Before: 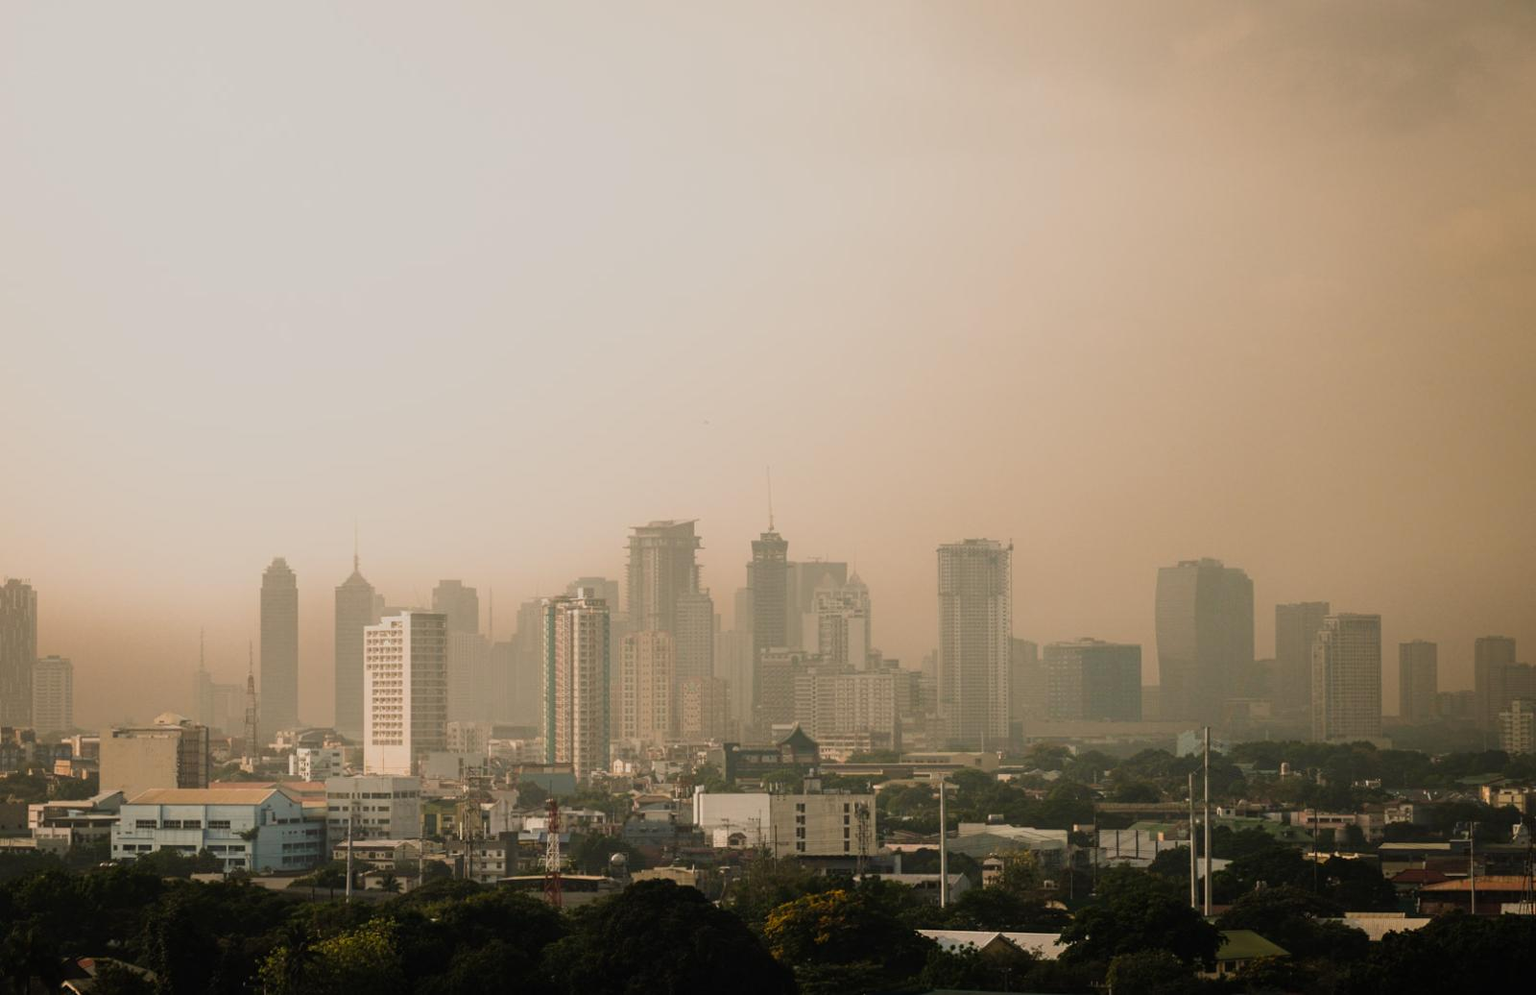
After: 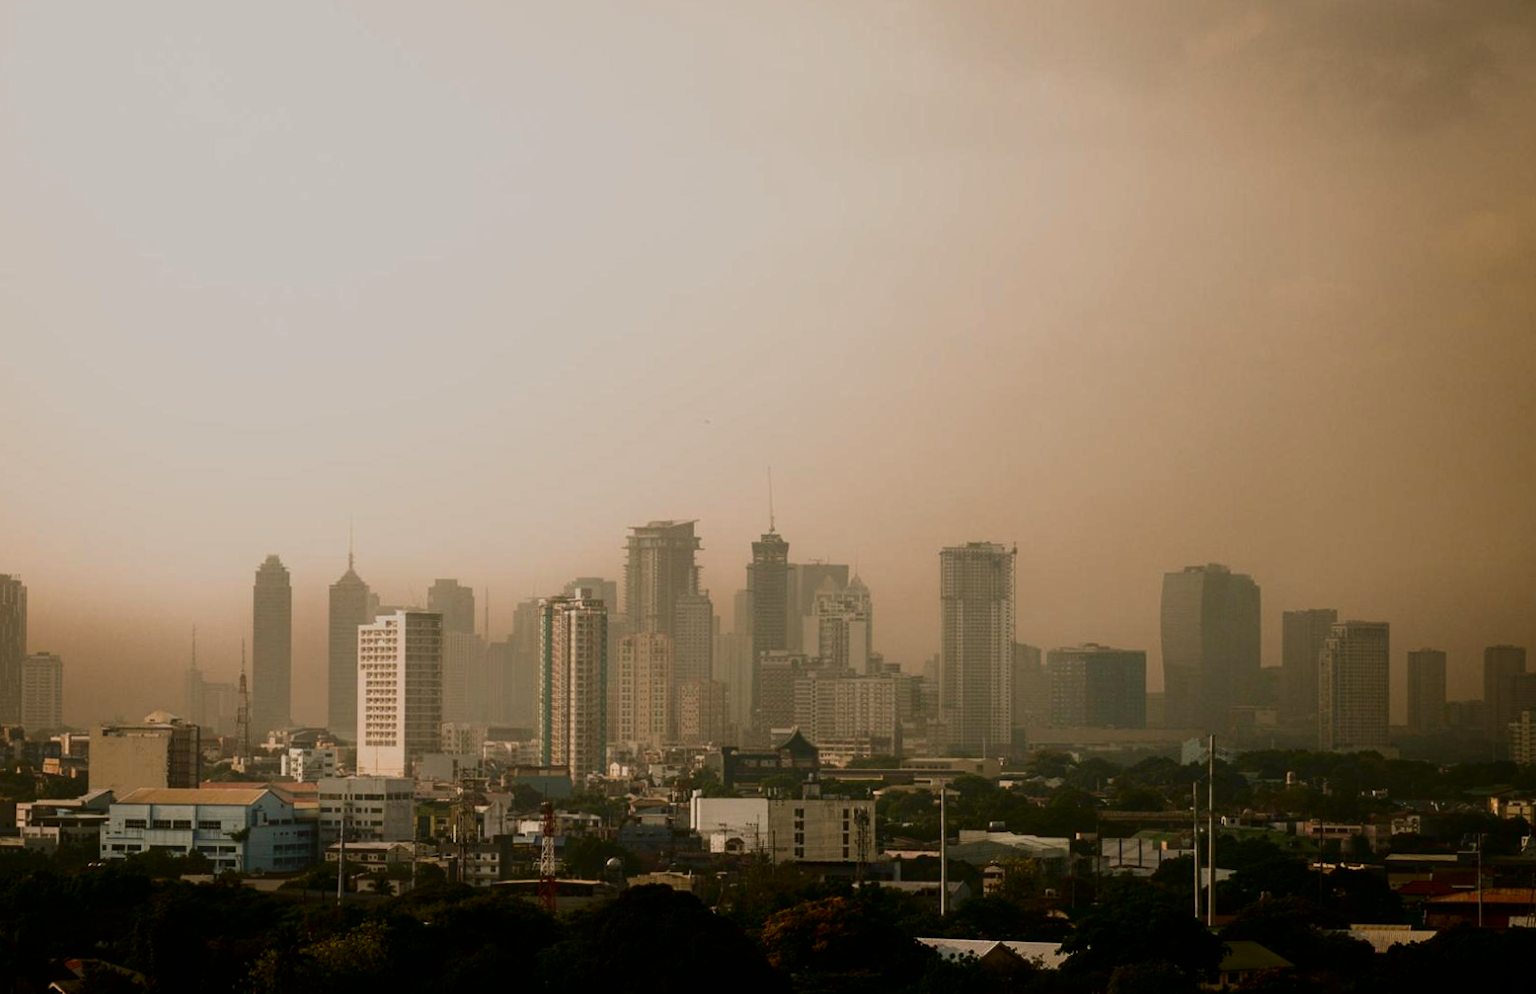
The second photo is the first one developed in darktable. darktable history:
contrast brightness saturation: contrast 0.13, brightness -0.24, saturation 0.14
crop and rotate: angle -0.5°
